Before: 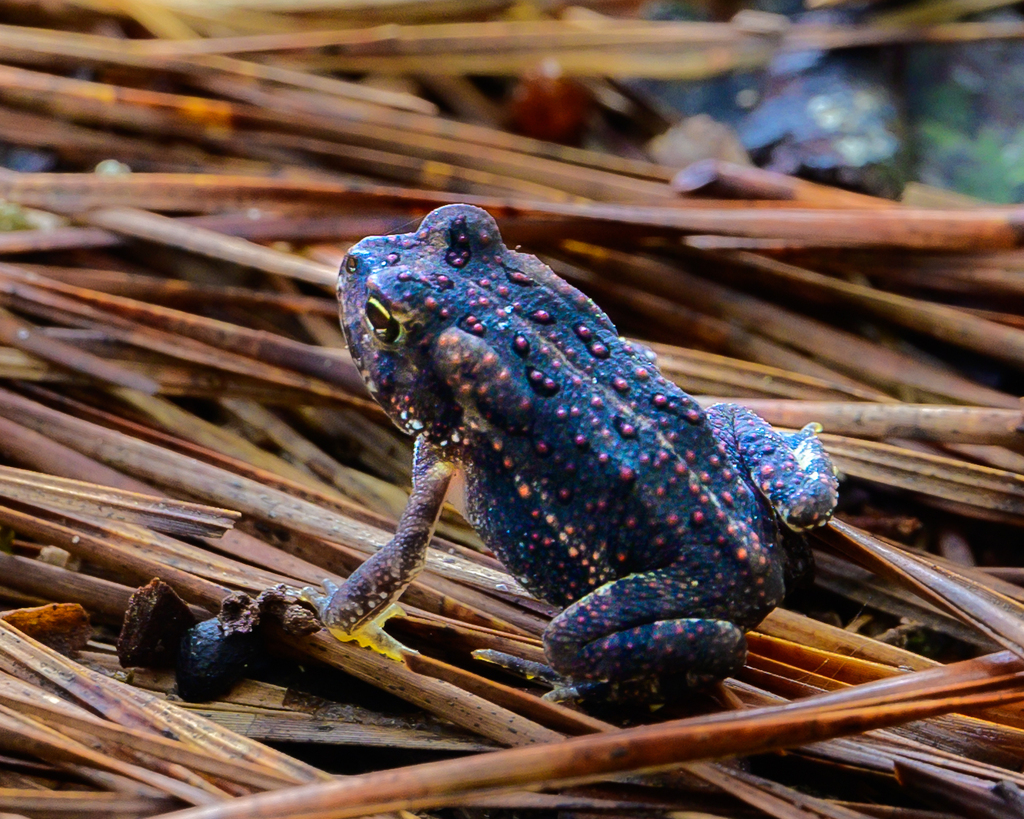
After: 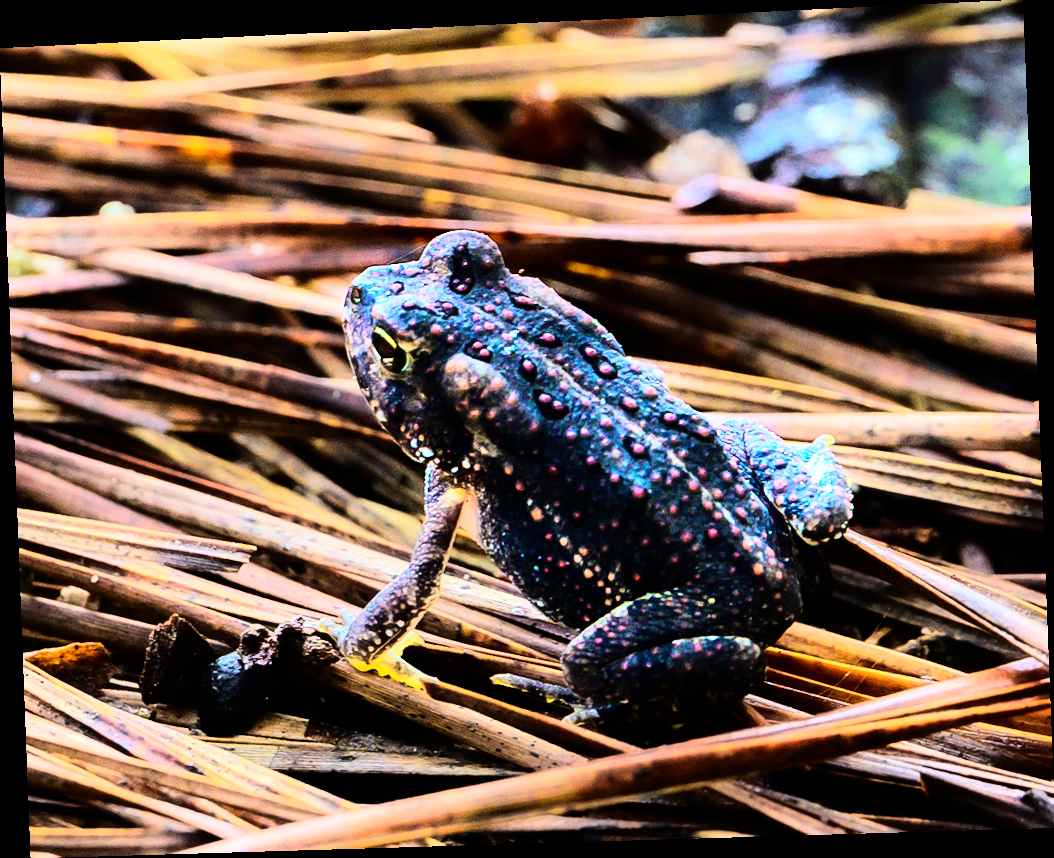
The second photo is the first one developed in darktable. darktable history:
rgb curve: curves: ch0 [(0, 0) (0.21, 0.15) (0.24, 0.21) (0.5, 0.75) (0.75, 0.96) (0.89, 0.99) (1, 1)]; ch1 [(0, 0.02) (0.21, 0.13) (0.25, 0.2) (0.5, 0.67) (0.75, 0.9) (0.89, 0.97) (1, 1)]; ch2 [(0, 0.02) (0.21, 0.13) (0.25, 0.2) (0.5, 0.67) (0.75, 0.9) (0.89, 0.97) (1, 1)], compensate middle gray true
rotate and perspective: rotation -2.22°, lens shift (horizontal) -0.022, automatic cropping off
